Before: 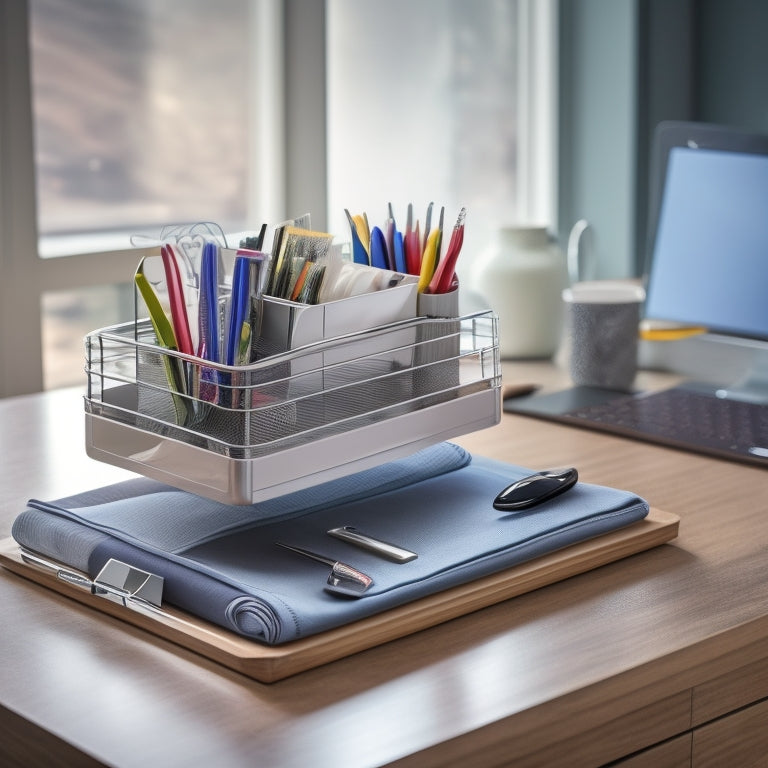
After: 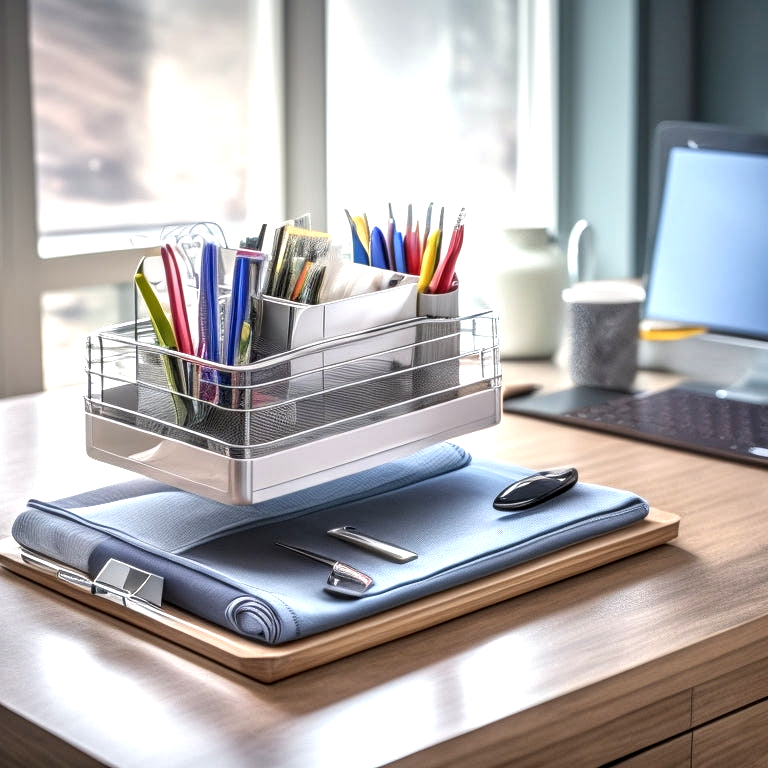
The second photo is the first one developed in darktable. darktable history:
exposure: black level correction 0, exposure 0.7 EV, compensate highlight preservation false
local contrast: detail 150%
